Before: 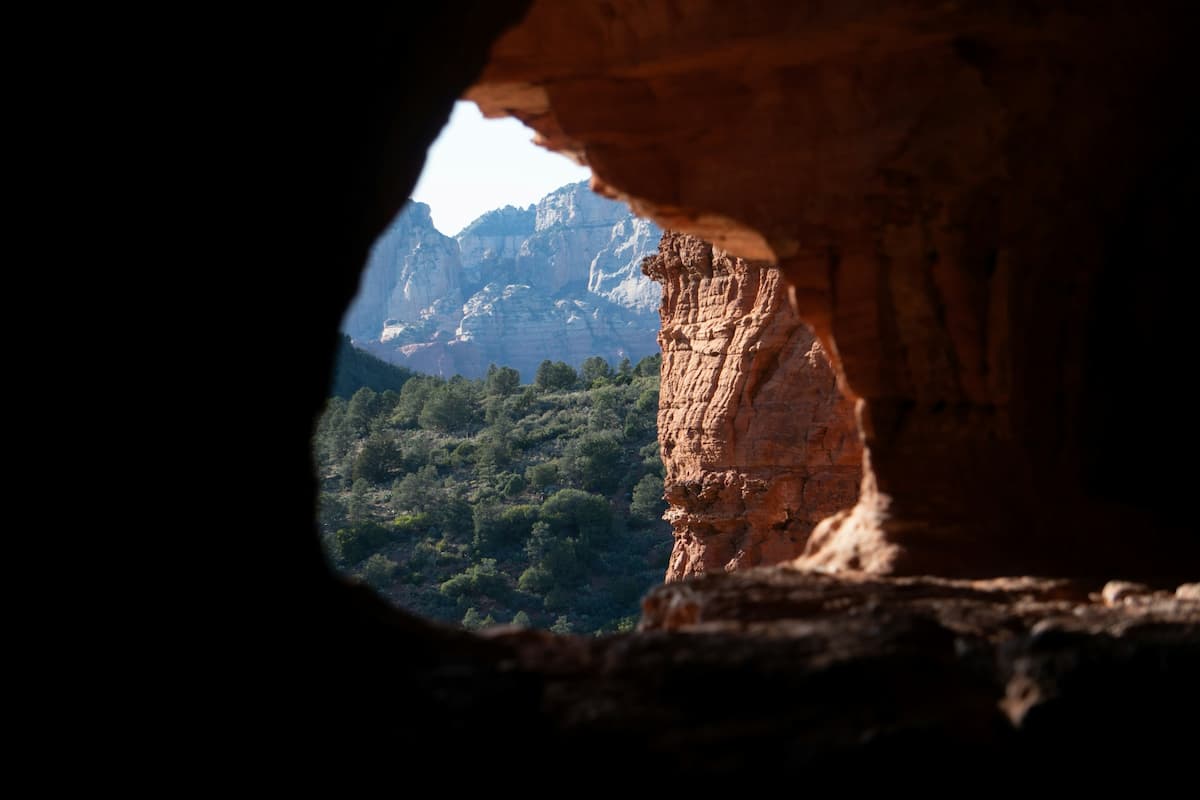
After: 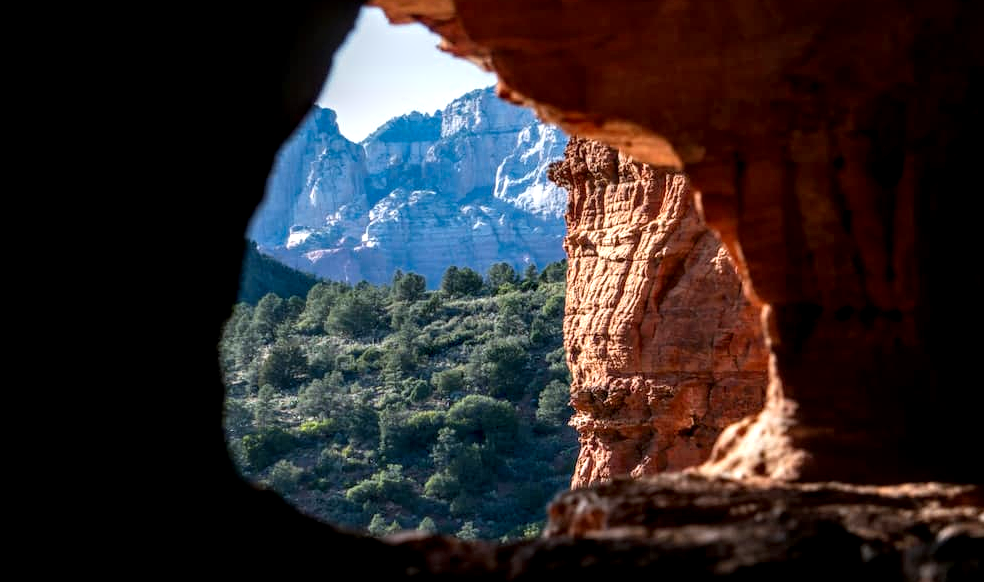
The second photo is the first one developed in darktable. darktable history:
crop: left 7.856%, top 11.836%, right 10.12%, bottom 15.387%
white balance: red 0.98, blue 1.034
color zones: curves: ch0 [(0, 0.613) (0.01, 0.613) (0.245, 0.448) (0.498, 0.529) (0.642, 0.665) (0.879, 0.777) (0.99, 0.613)]; ch1 [(0, 0) (0.143, 0) (0.286, 0) (0.429, 0) (0.571, 0) (0.714, 0) (0.857, 0)], mix -138.01%
local contrast: highlights 12%, shadows 38%, detail 183%, midtone range 0.471
